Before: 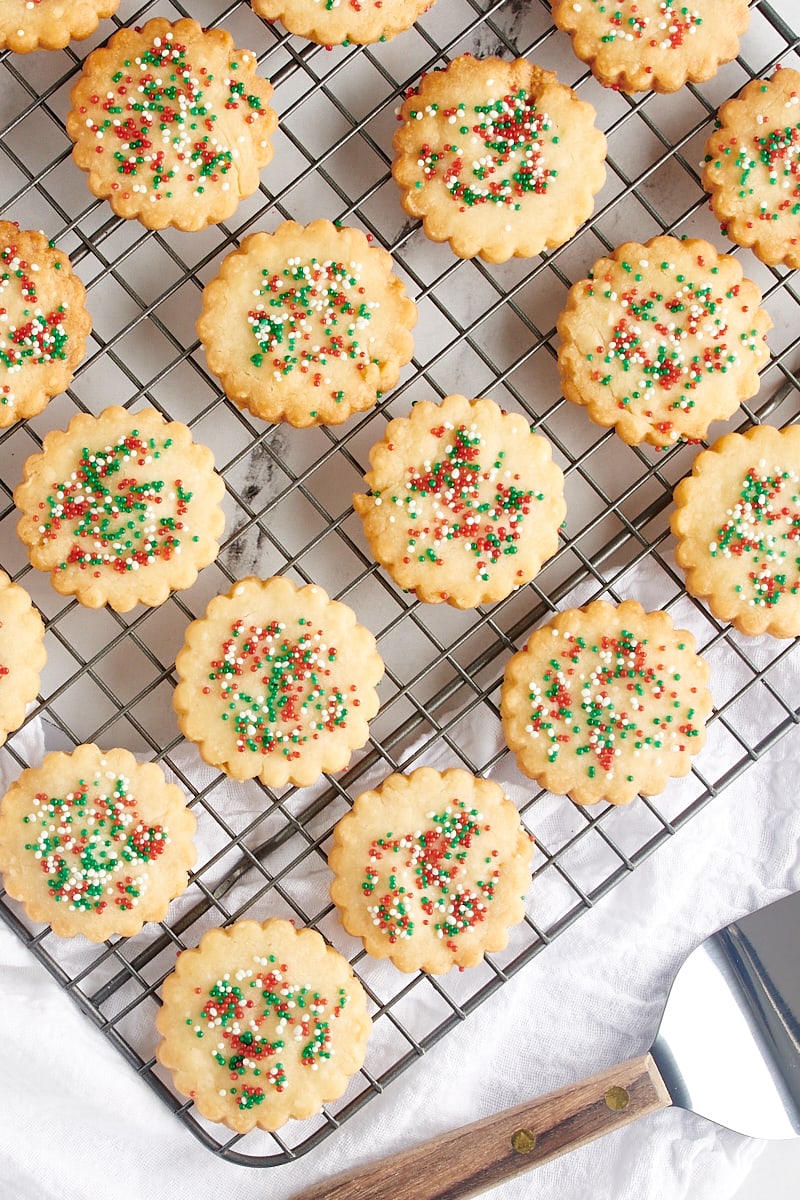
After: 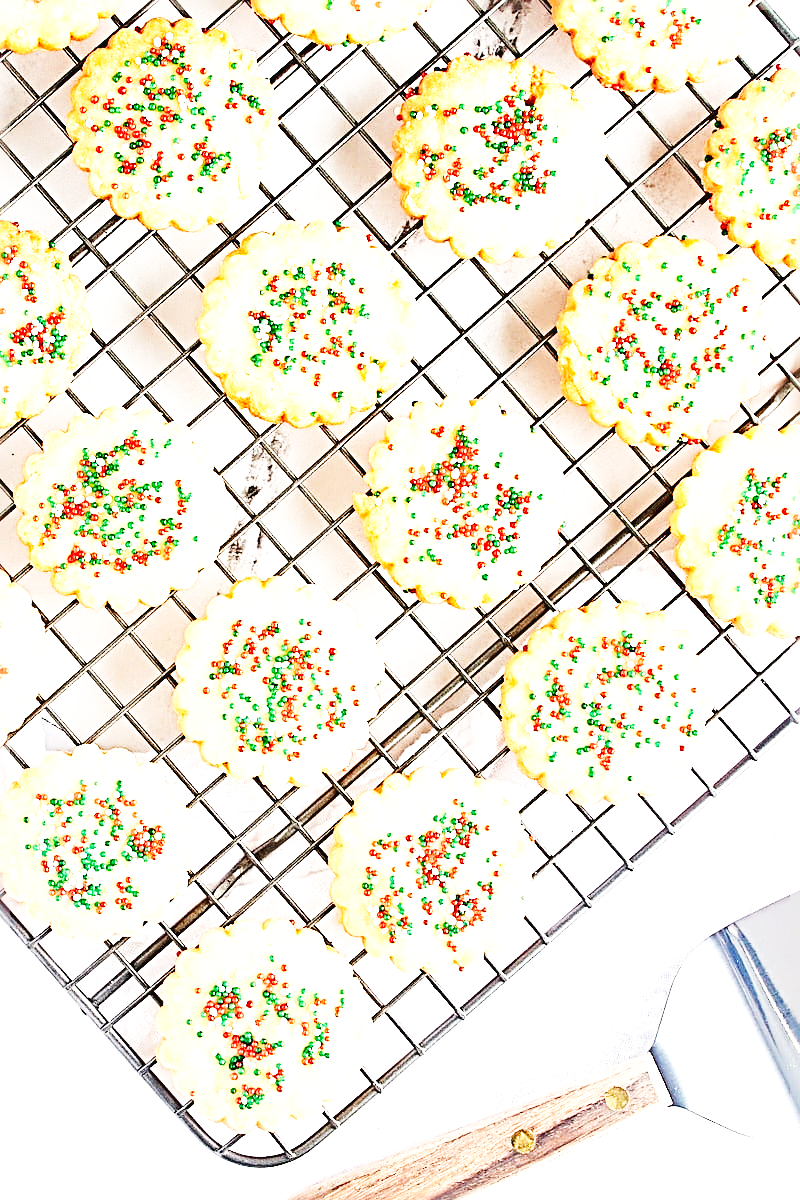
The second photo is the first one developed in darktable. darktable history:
base curve: curves: ch0 [(0, 0.003) (0.001, 0.002) (0.006, 0.004) (0.02, 0.022) (0.048, 0.086) (0.094, 0.234) (0.162, 0.431) (0.258, 0.629) (0.385, 0.8) (0.548, 0.918) (0.751, 0.988) (1, 1)], preserve colors none
sharpen: radius 3.69, amount 0.928
exposure: black level correction 0.001, exposure 0.955 EV, compensate exposure bias true, compensate highlight preservation false
